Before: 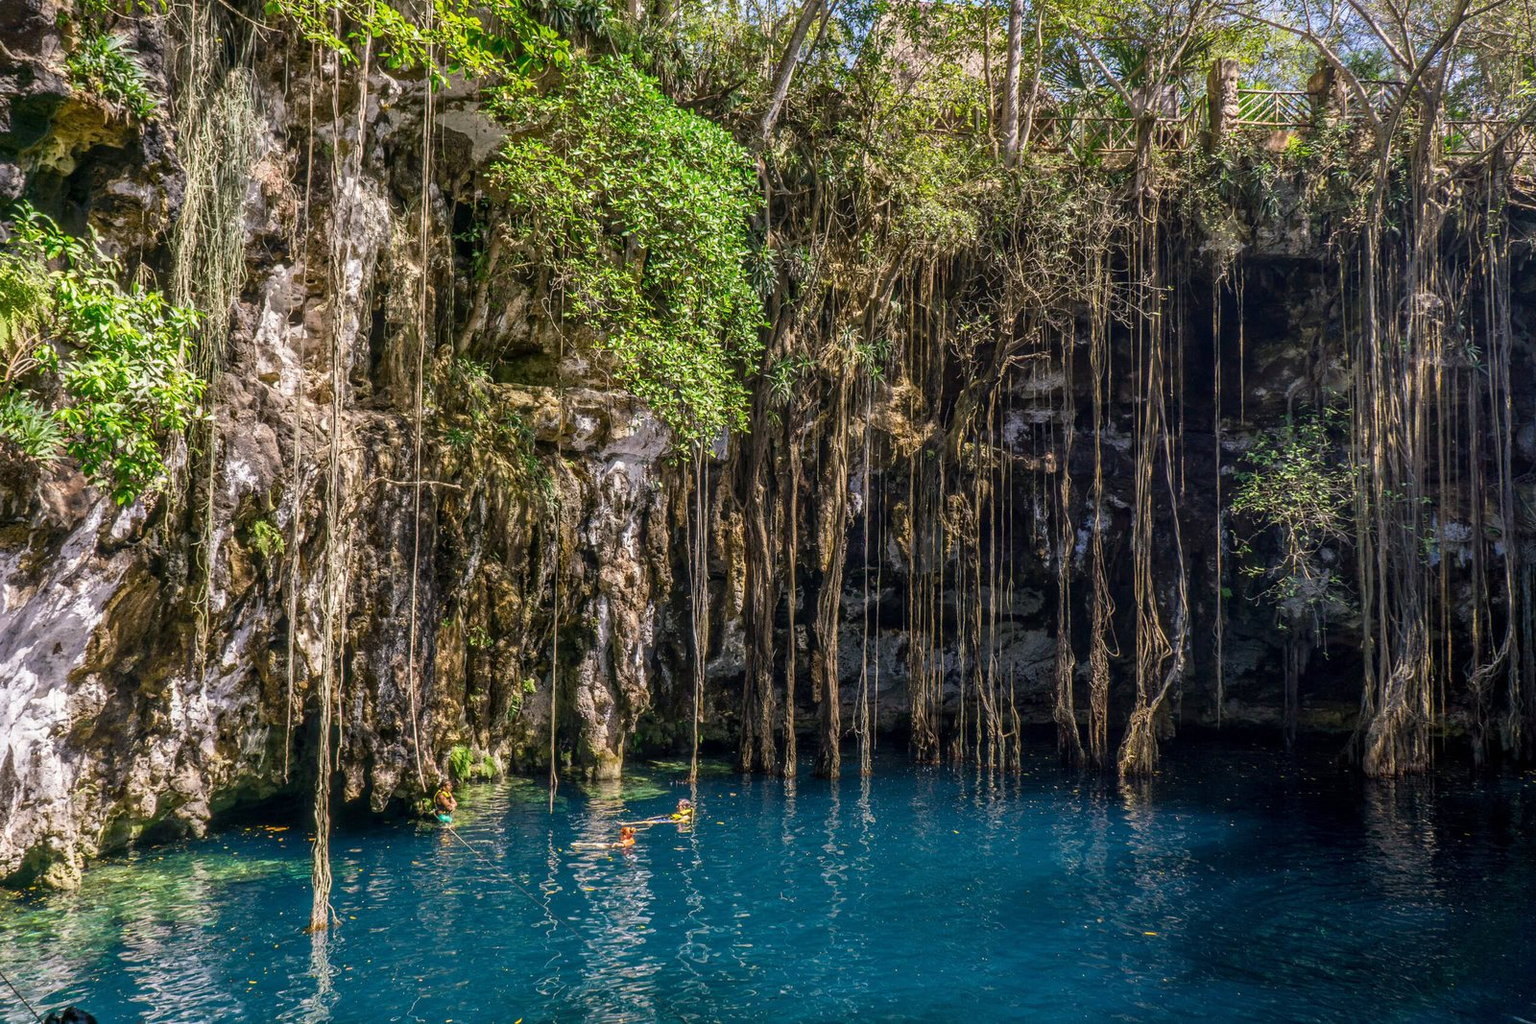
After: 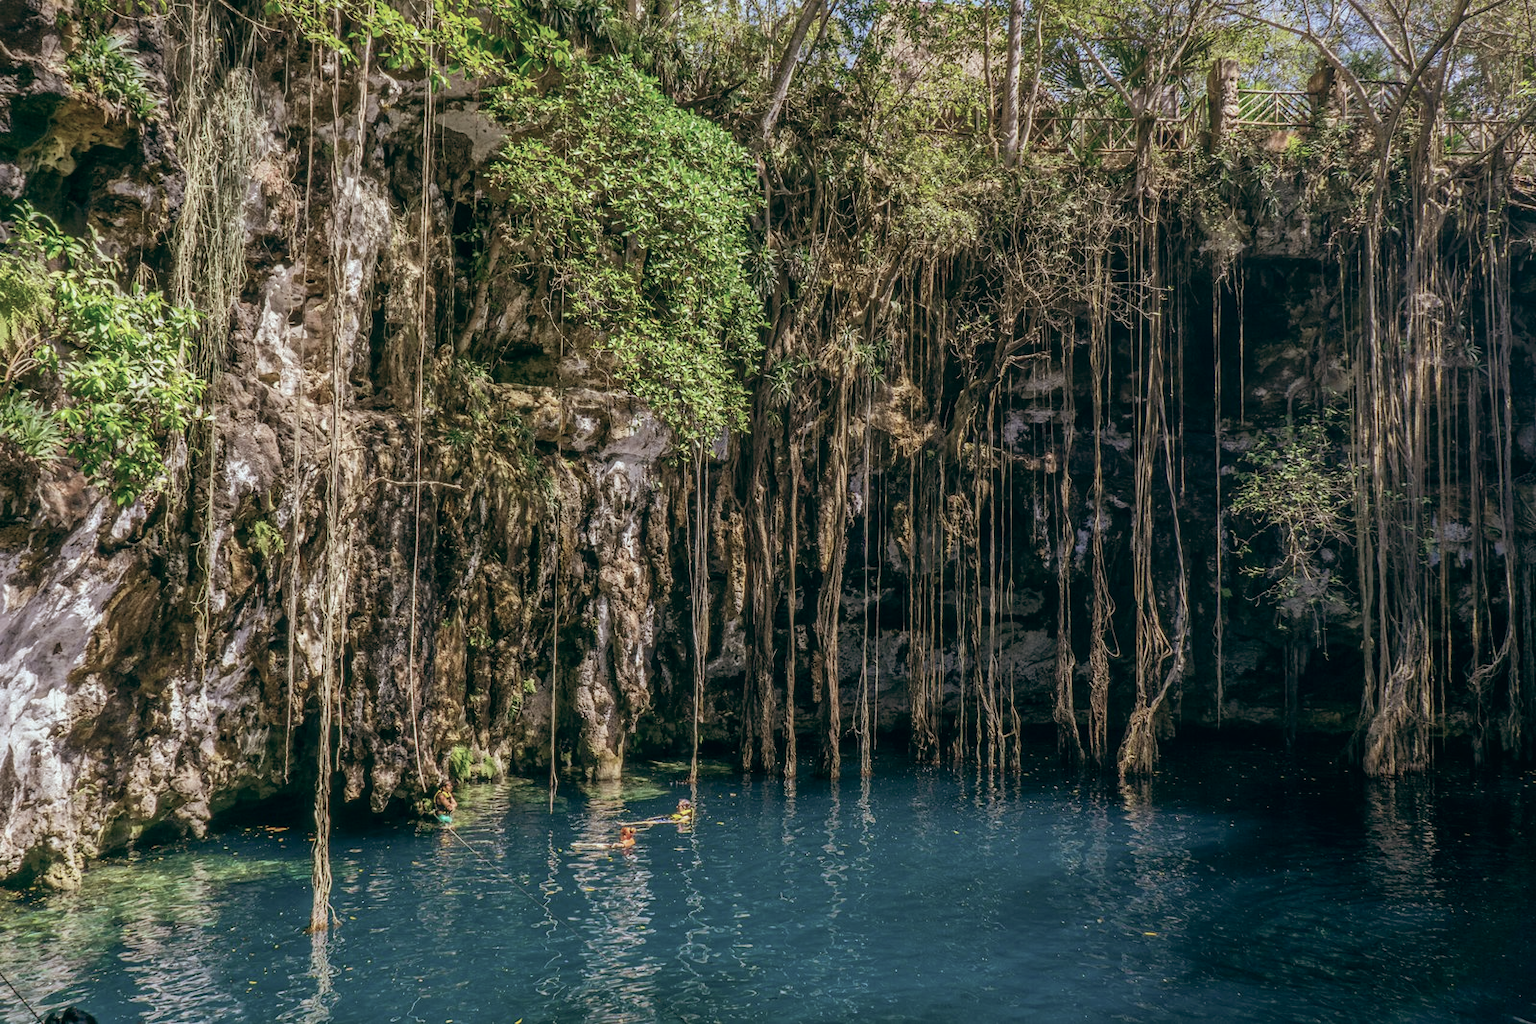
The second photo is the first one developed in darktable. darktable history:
color balance: lift [1, 0.994, 1.002, 1.006], gamma [0.957, 1.081, 1.016, 0.919], gain [0.97, 0.972, 1.01, 1.028], input saturation 91.06%, output saturation 79.8%
shadows and highlights: shadows 30
